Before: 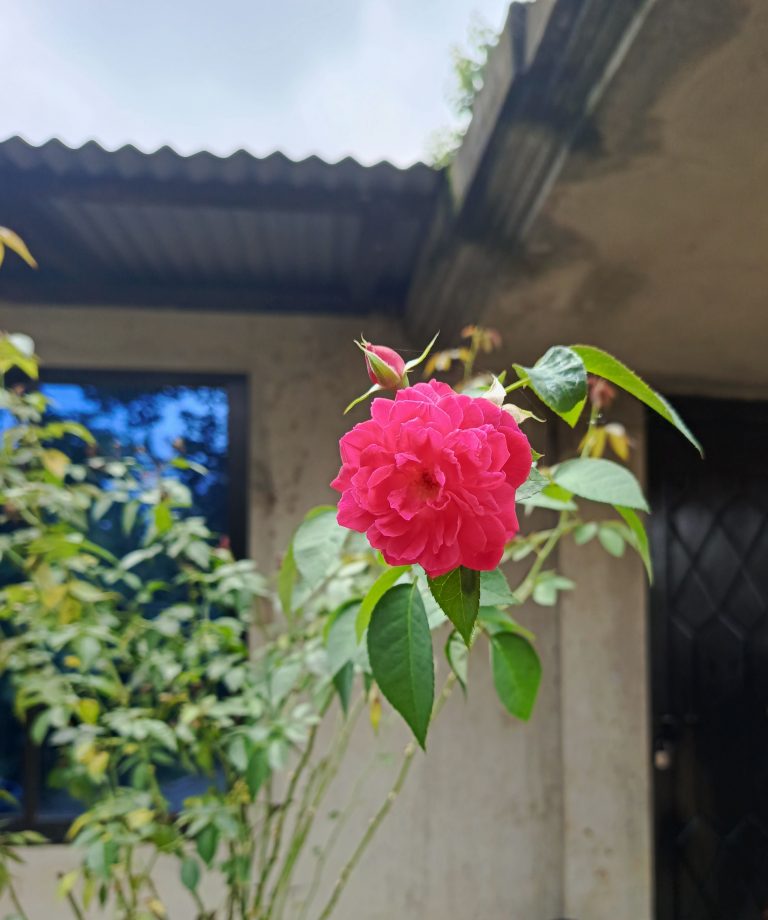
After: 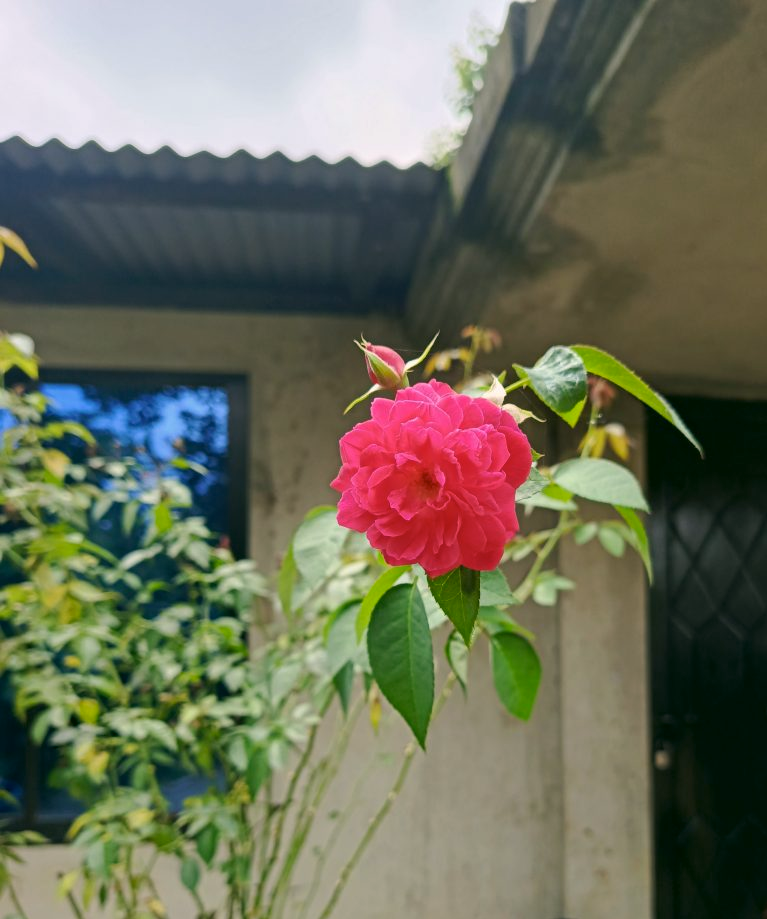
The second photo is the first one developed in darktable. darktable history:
color correction: highlights a* 4.29, highlights b* 4.98, shadows a* -8.15, shadows b* 4.7
levels: mode automatic, levels [0.721, 0.937, 0.997]
crop: left 0.016%
